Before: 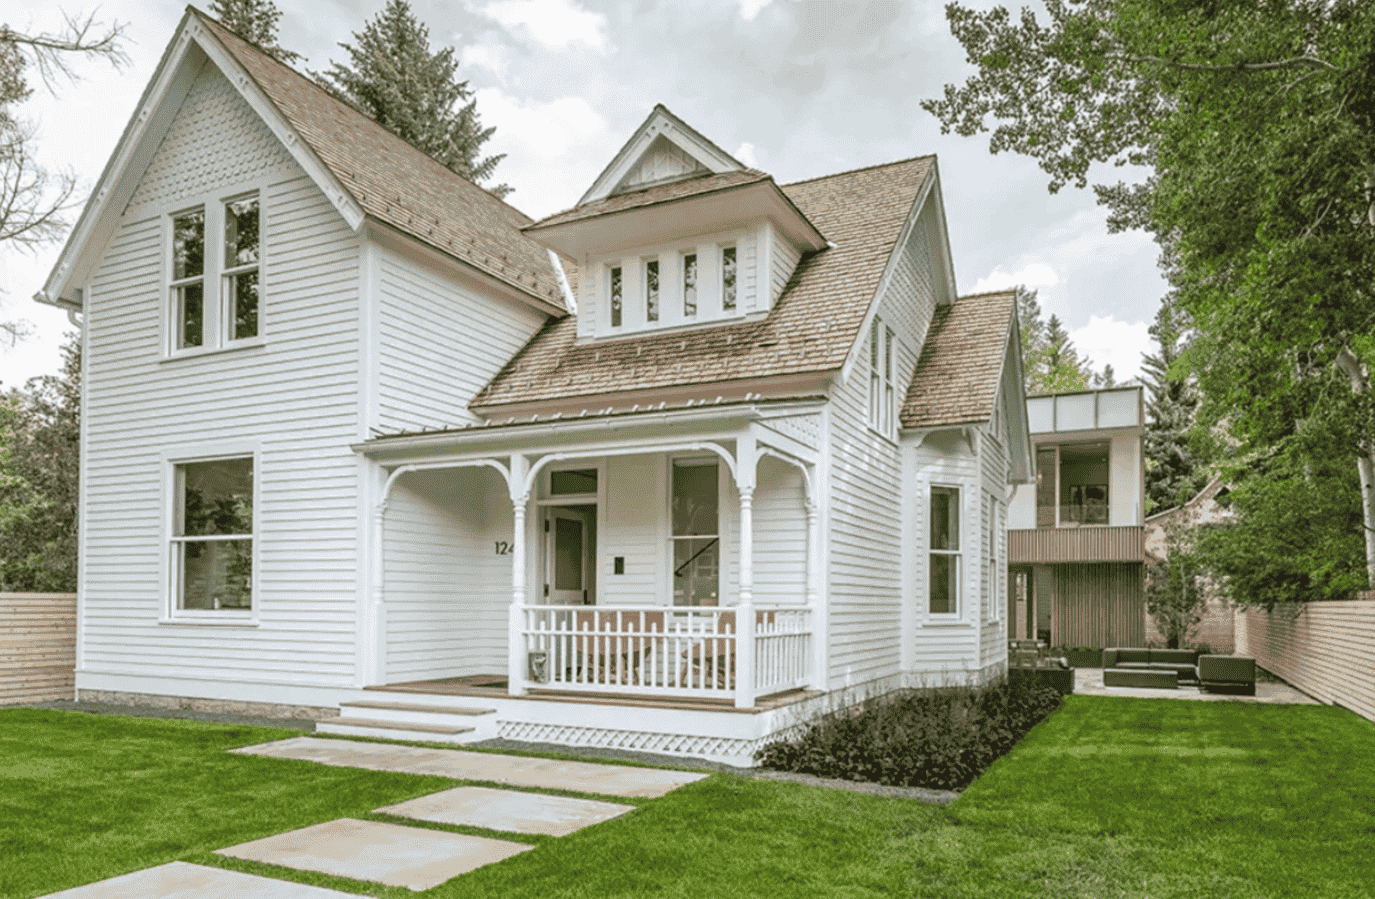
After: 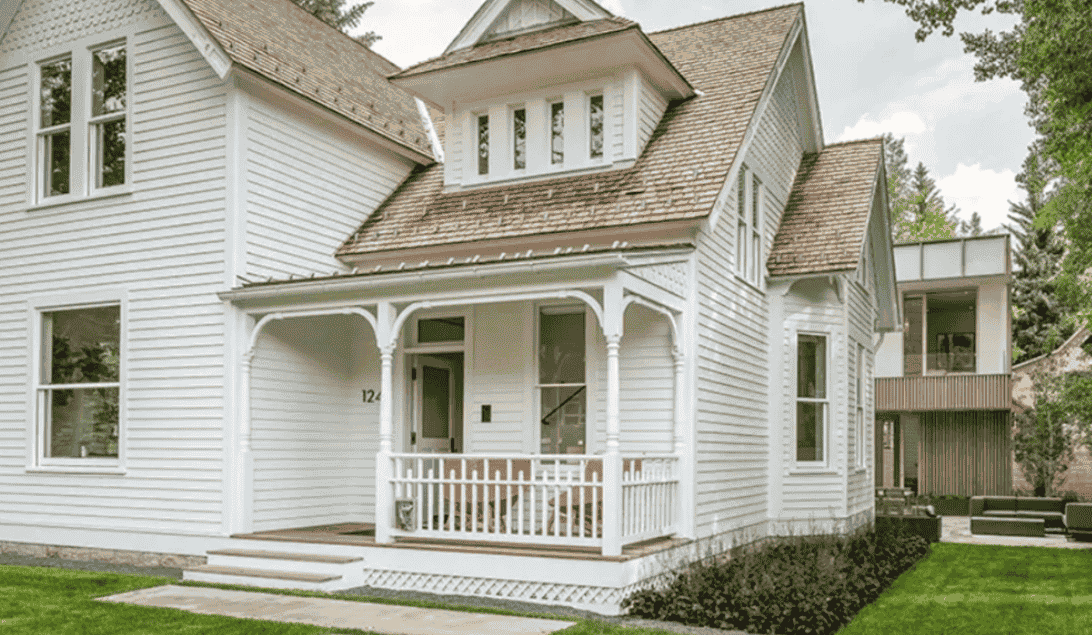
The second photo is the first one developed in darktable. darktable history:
crop: left 9.712%, top 16.928%, right 10.845%, bottom 12.332%
contrast brightness saturation: saturation -0.05
white balance: red 1.009, blue 0.985
